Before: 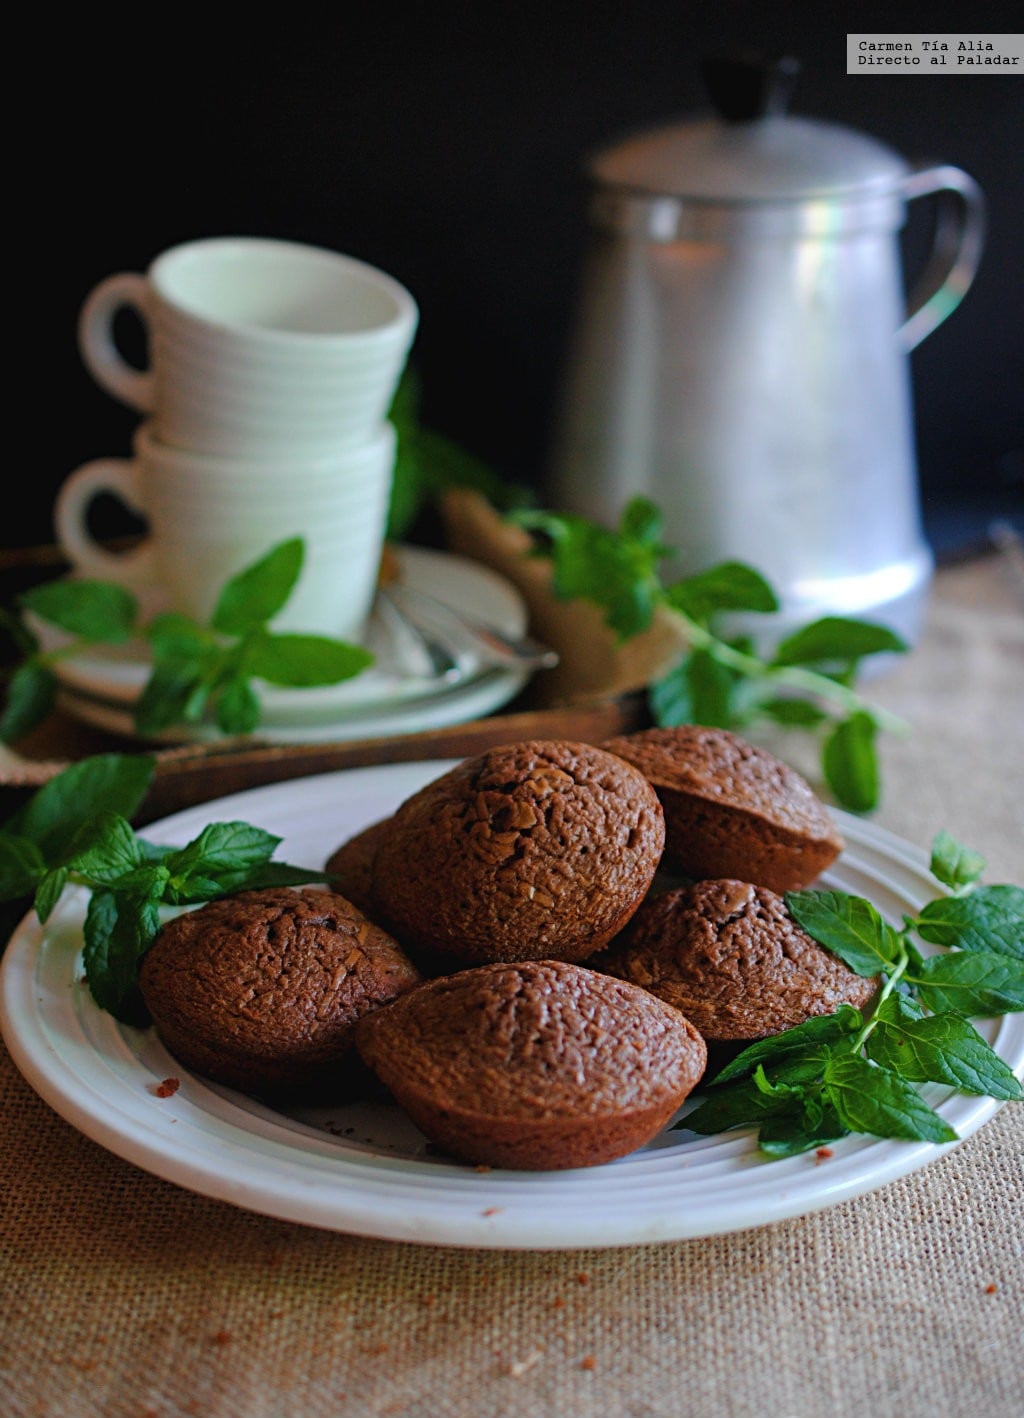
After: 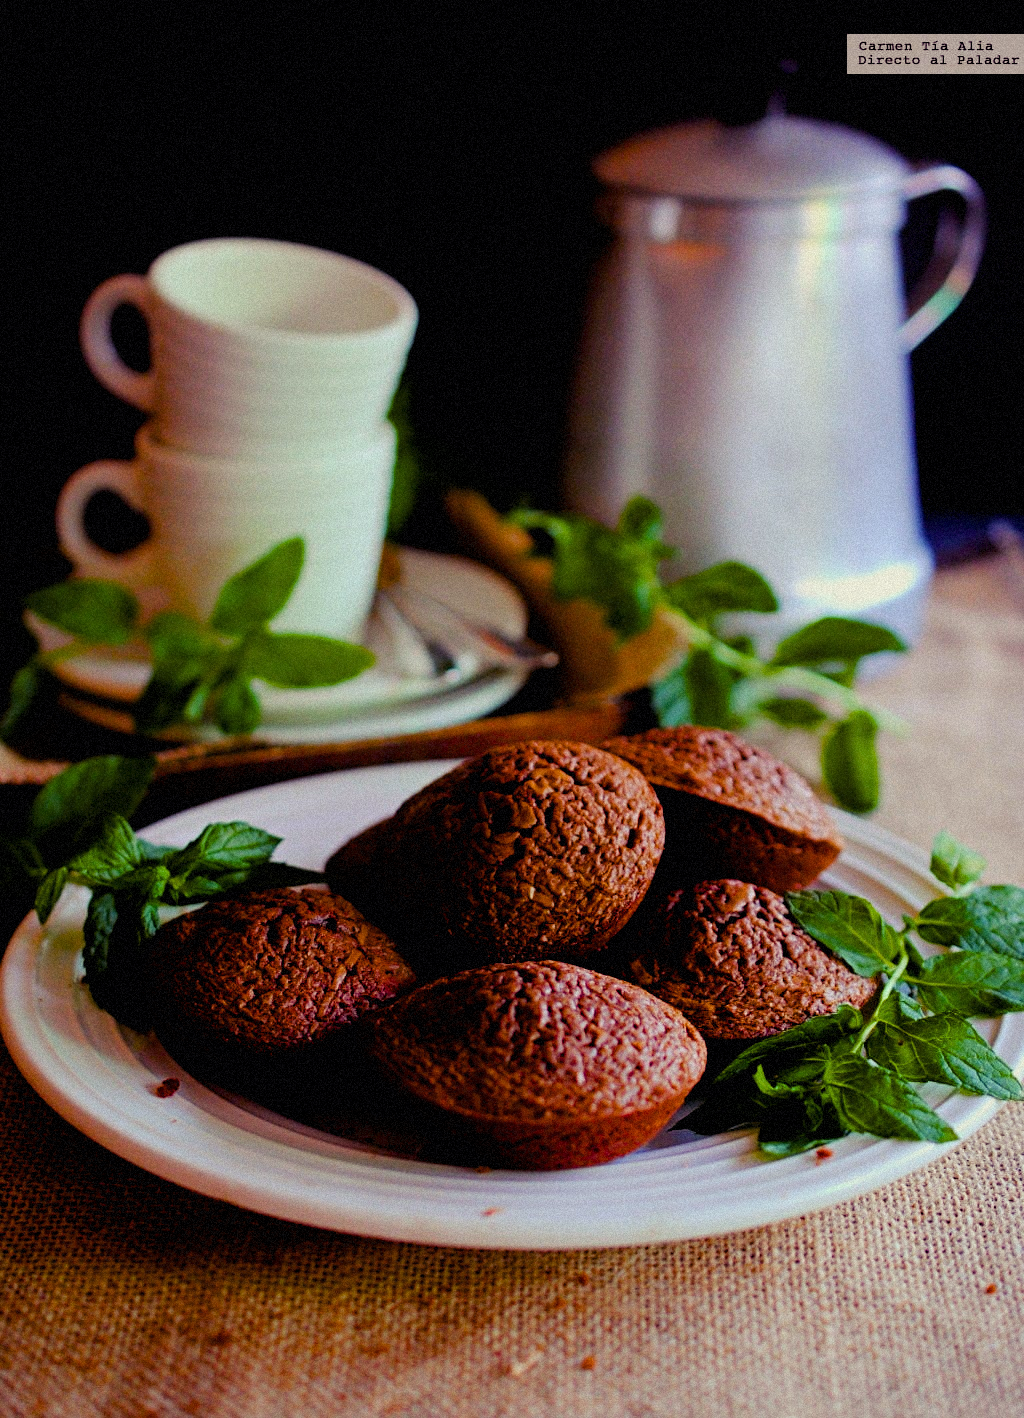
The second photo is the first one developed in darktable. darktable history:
filmic rgb: black relative exposure -7.65 EV, white relative exposure 4.56 EV, hardness 3.61, color science v6 (2022)
color balance rgb: shadows lift › luminance -21.66%, shadows lift › chroma 8.98%, shadows lift › hue 283.37°, power › chroma 1.55%, power › hue 25.59°, highlights gain › luminance 6.08%, highlights gain › chroma 2.55%, highlights gain › hue 90°, global offset › luminance -0.87%, perceptual saturation grading › global saturation 27.49%, perceptual saturation grading › highlights -28.39%, perceptual saturation grading › mid-tones 15.22%, perceptual saturation grading › shadows 33.98%, perceptual brilliance grading › highlights 10%, perceptual brilliance grading › mid-tones 5%
grain: mid-tones bias 0%
